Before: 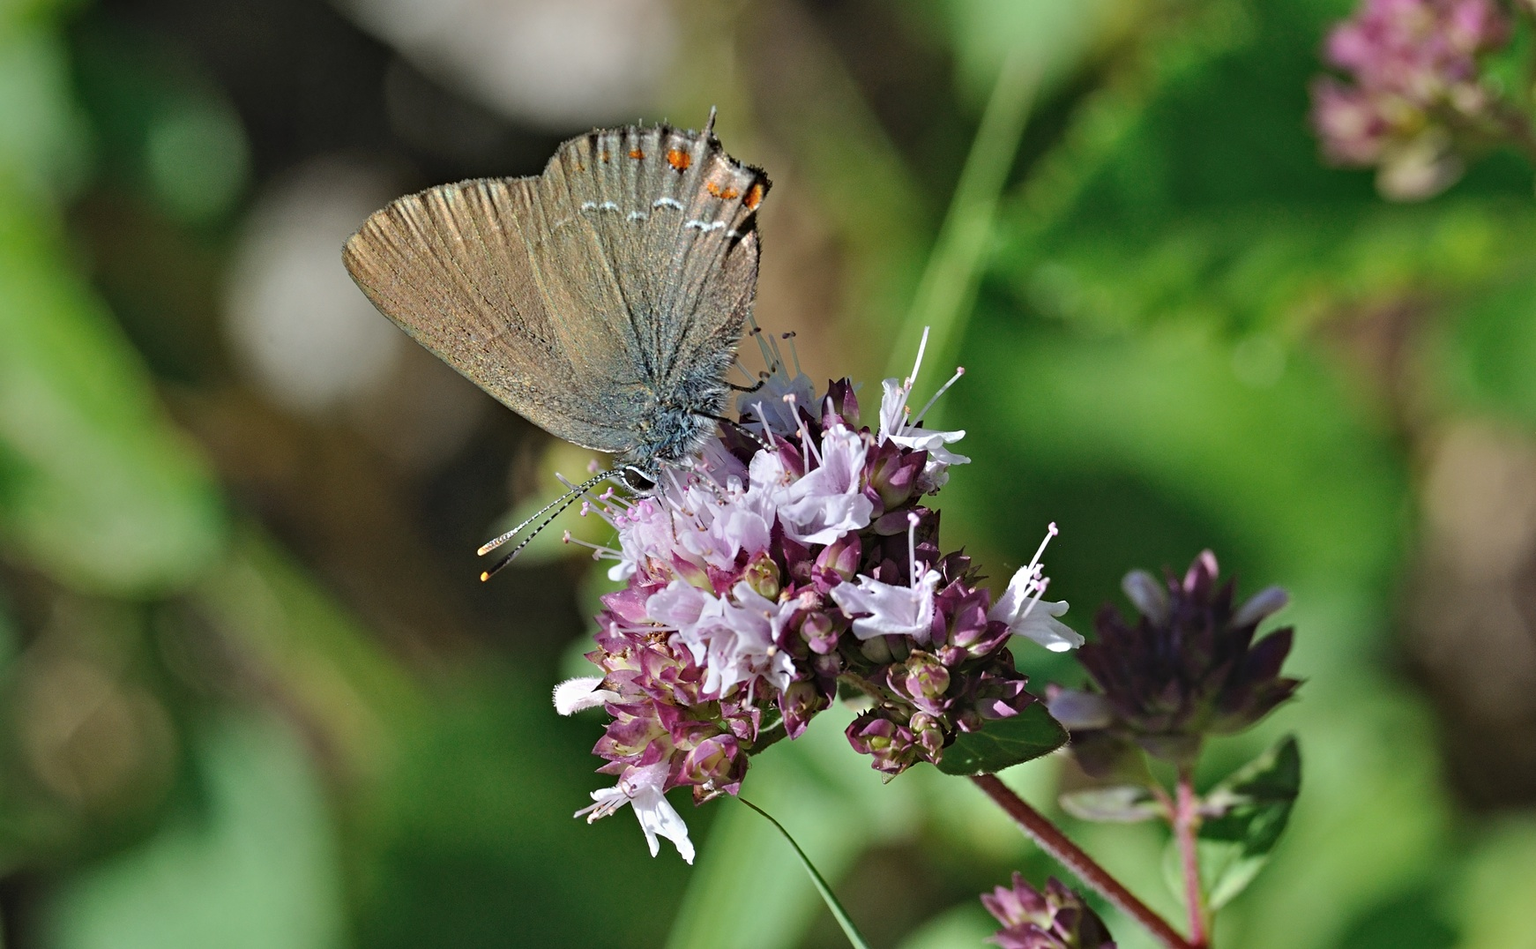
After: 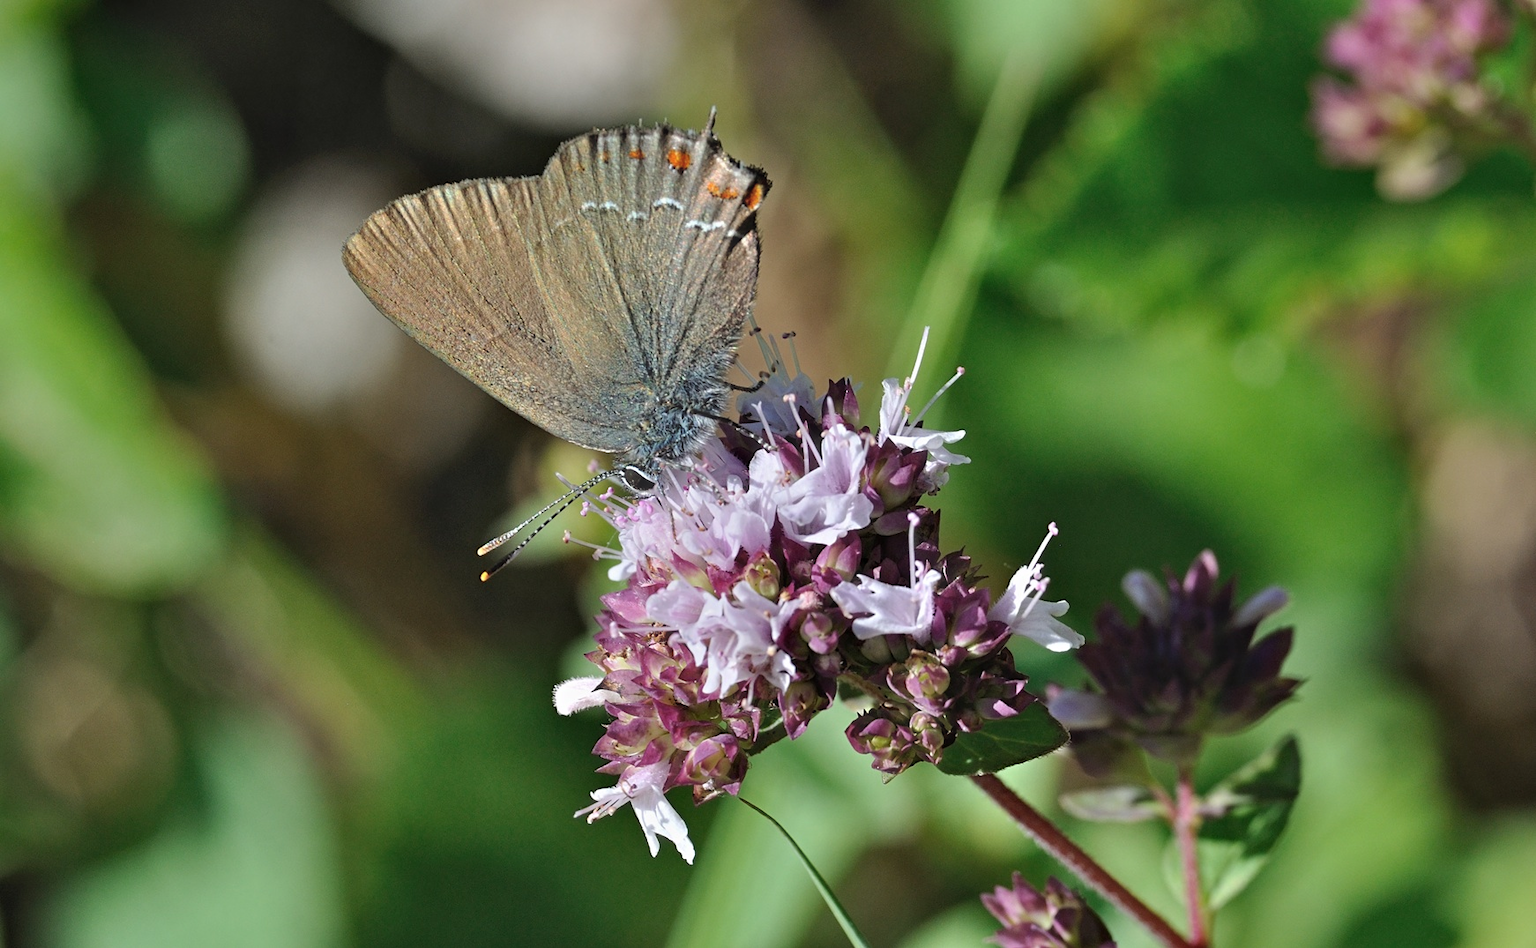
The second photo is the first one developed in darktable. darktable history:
haze removal: strength -0.05
exposure: black level correction 0.001, compensate highlight preservation false
